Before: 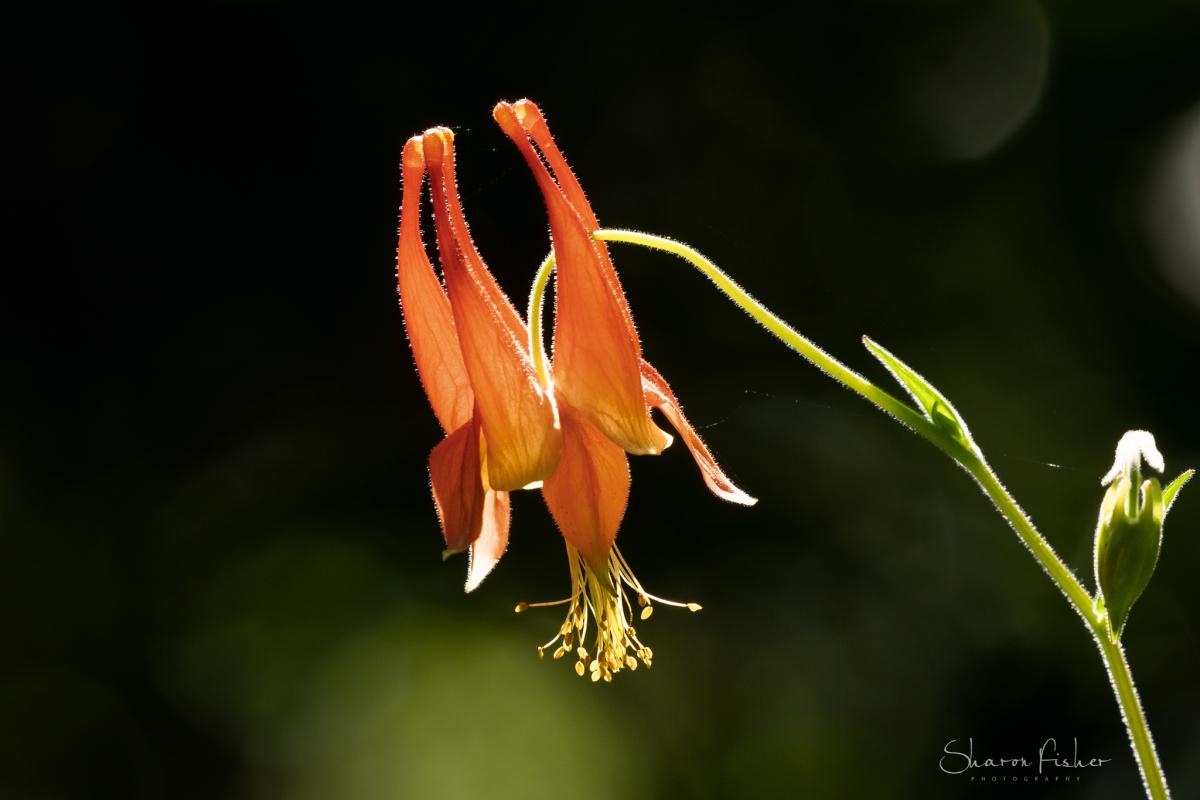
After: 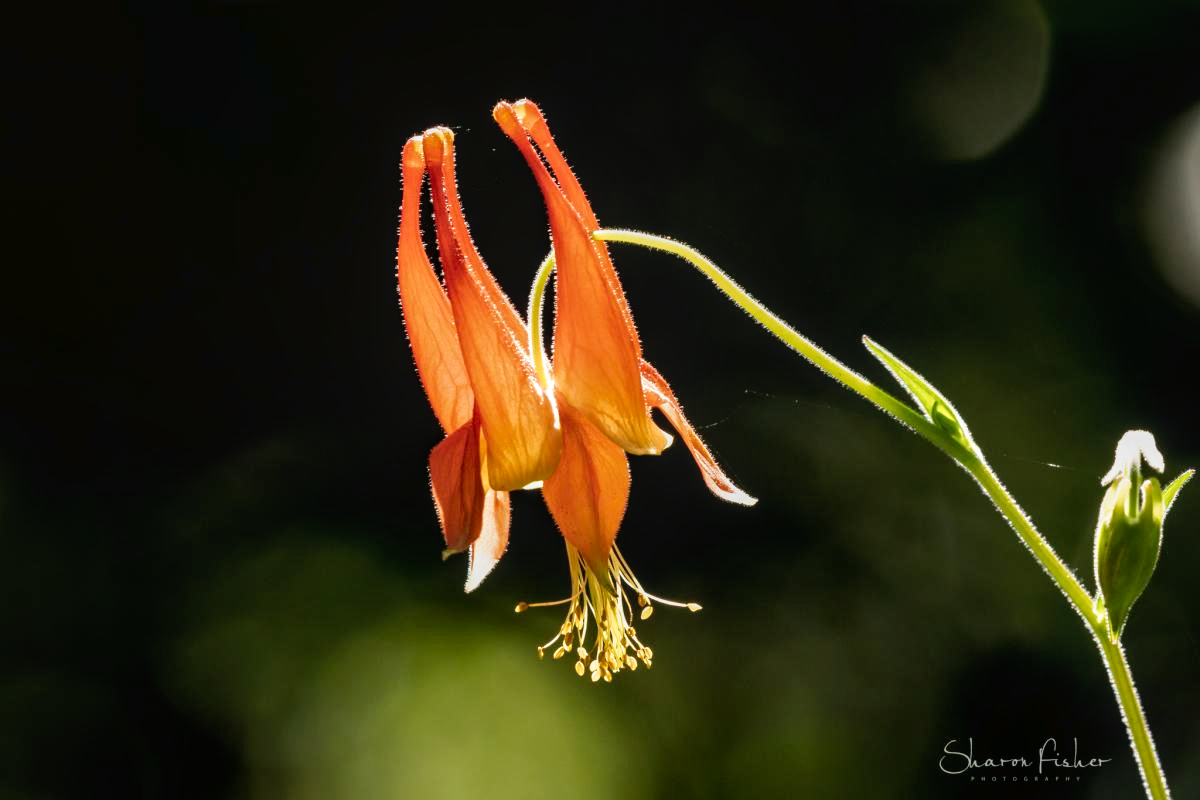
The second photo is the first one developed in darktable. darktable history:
local contrast: on, module defaults
tone curve: curves: ch0 [(0, 0) (0.003, 0.019) (0.011, 0.022) (0.025, 0.025) (0.044, 0.04) (0.069, 0.069) (0.1, 0.108) (0.136, 0.152) (0.177, 0.199) (0.224, 0.26) (0.277, 0.321) (0.335, 0.392) (0.399, 0.472) (0.468, 0.547) (0.543, 0.624) (0.623, 0.713) (0.709, 0.786) (0.801, 0.865) (0.898, 0.939) (1, 1)], preserve colors none
